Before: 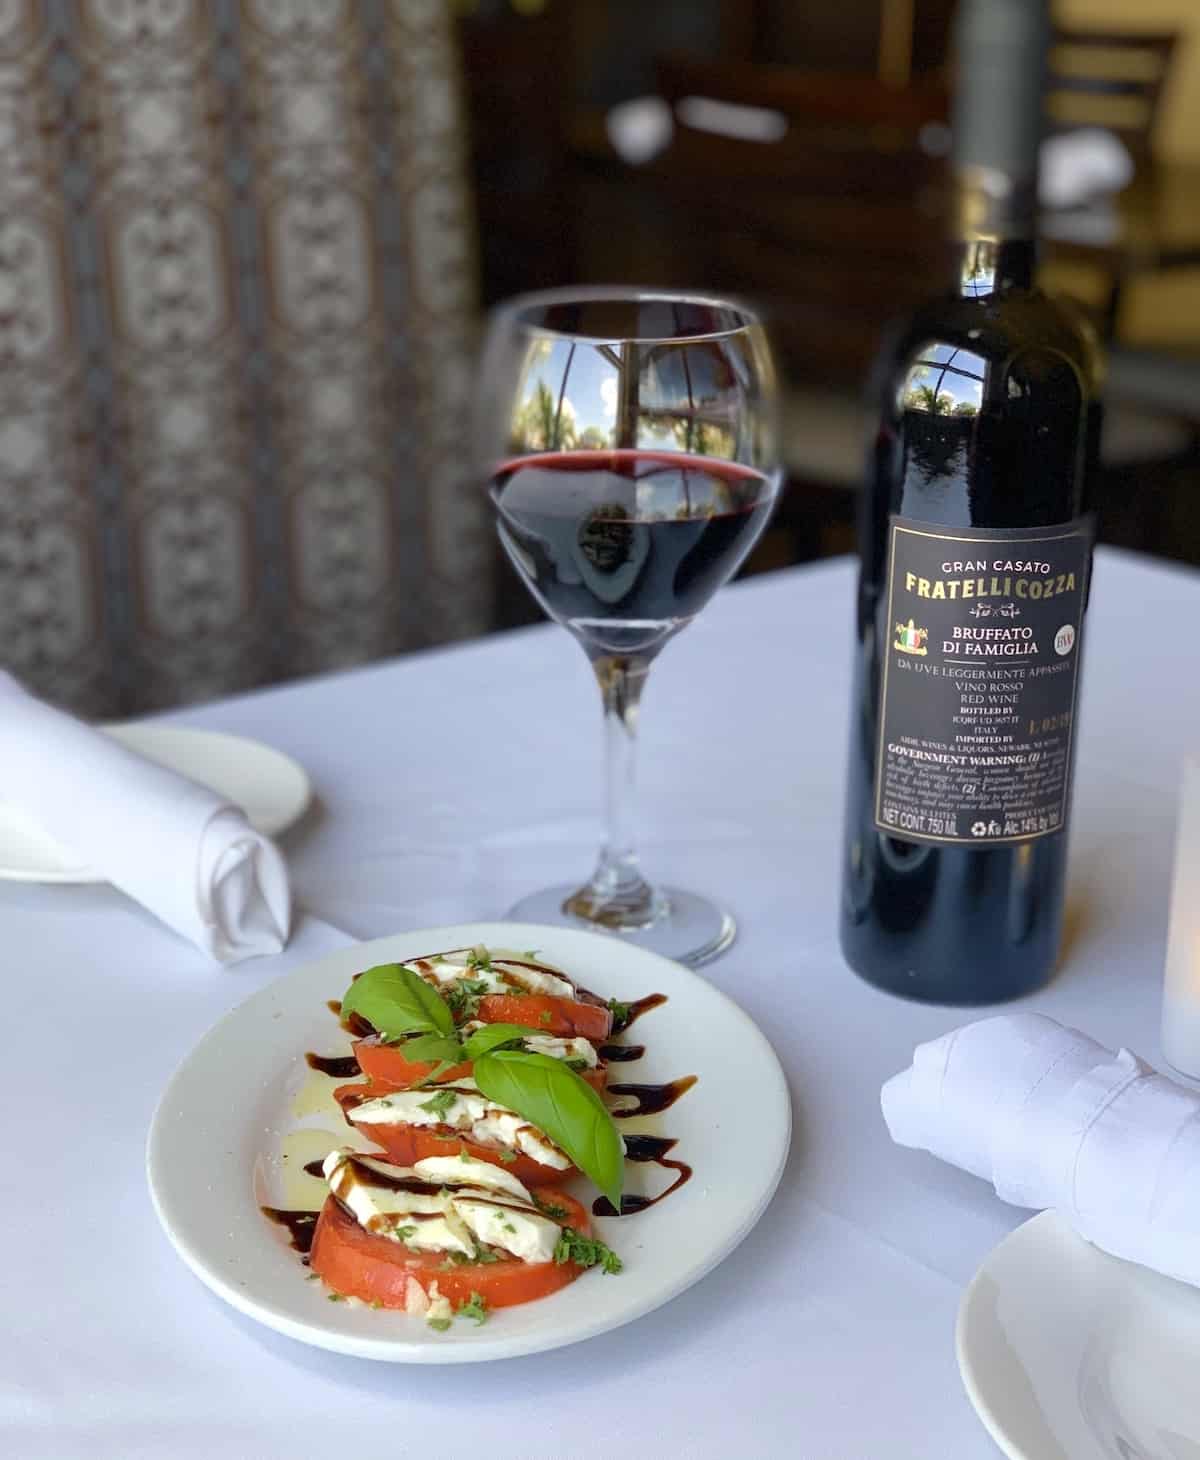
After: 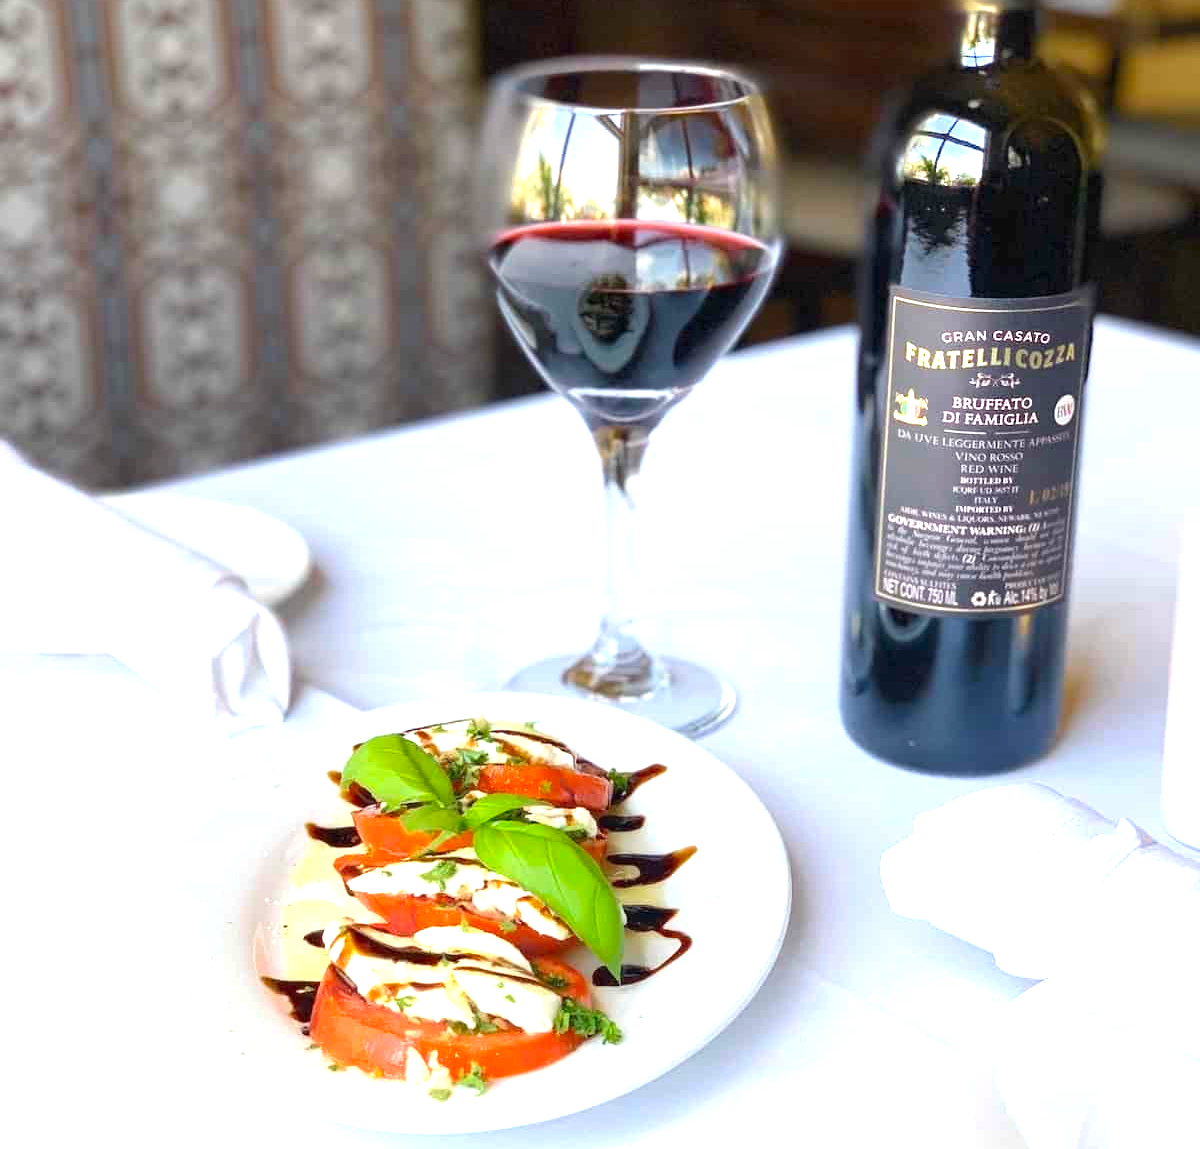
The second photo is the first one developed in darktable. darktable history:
exposure: black level correction 0, exposure 1.2 EV, compensate exposure bias true, compensate highlight preservation false
rotate and perspective: automatic cropping off
crop and rotate: top 15.774%, bottom 5.506%
